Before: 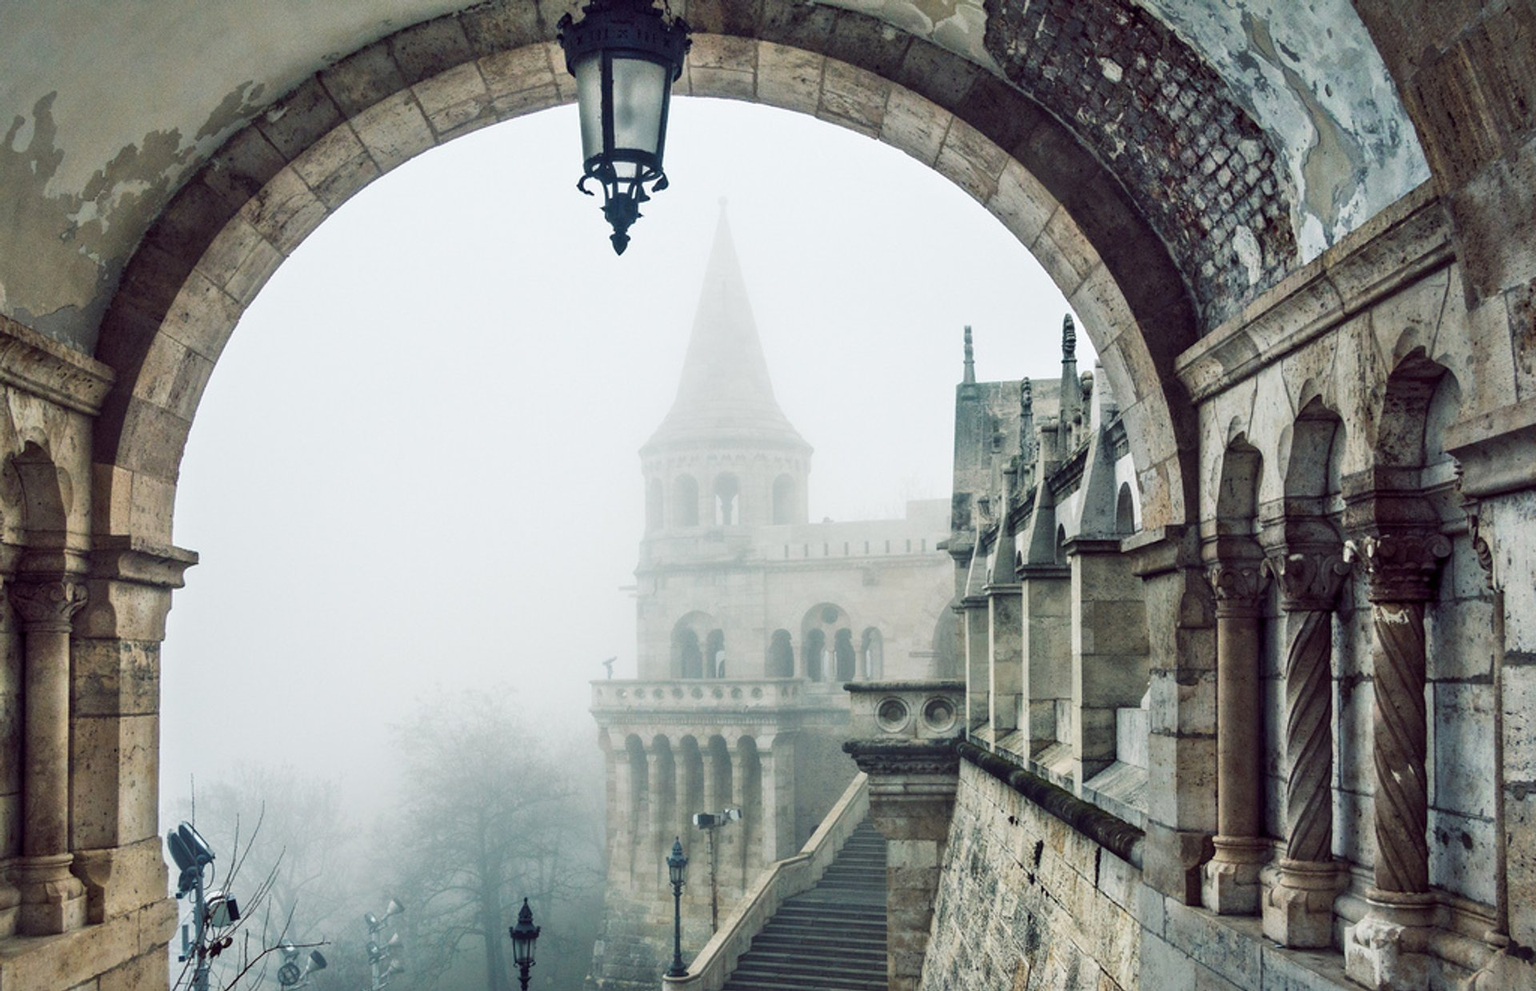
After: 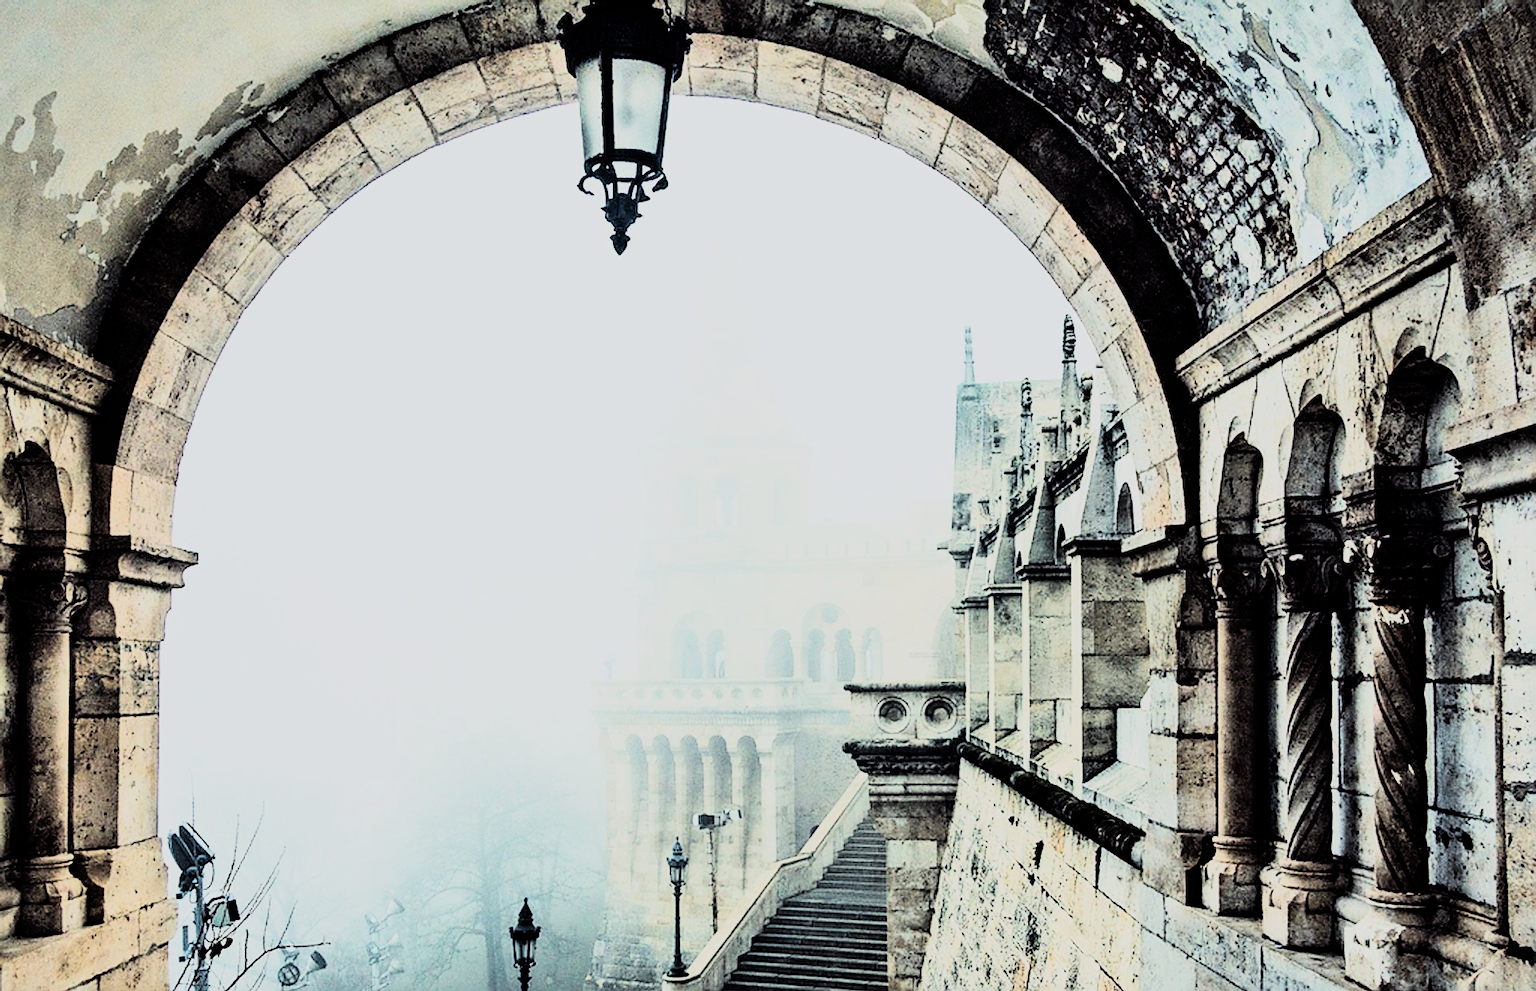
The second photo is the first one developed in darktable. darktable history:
rgb curve: curves: ch0 [(0, 0) (0.21, 0.15) (0.24, 0.21) (0.5, 0.75) (0.75, 0.96) (0.89, 0.99) (1, 1)]; ch1 [(0, 0.02) (0.21, 0.13) (0.25, 0.2) (0.5, 0.67) (0.75, 0.9) (0.89, 0.97) (1, 1)]; ch2 [(0, 0.02) (0.21, 0.13) (0.25, 0.2) (0.5, 0.67) (0.75, 0.9) (0.89, 0.97) (1, 1)], compensate middle gray true
sharpen: amount 0.75
filmic rgb: black relative exposure -7.65 EV, white relative exposure 4.56 EV, hardness 3.61, contrast 1.25
